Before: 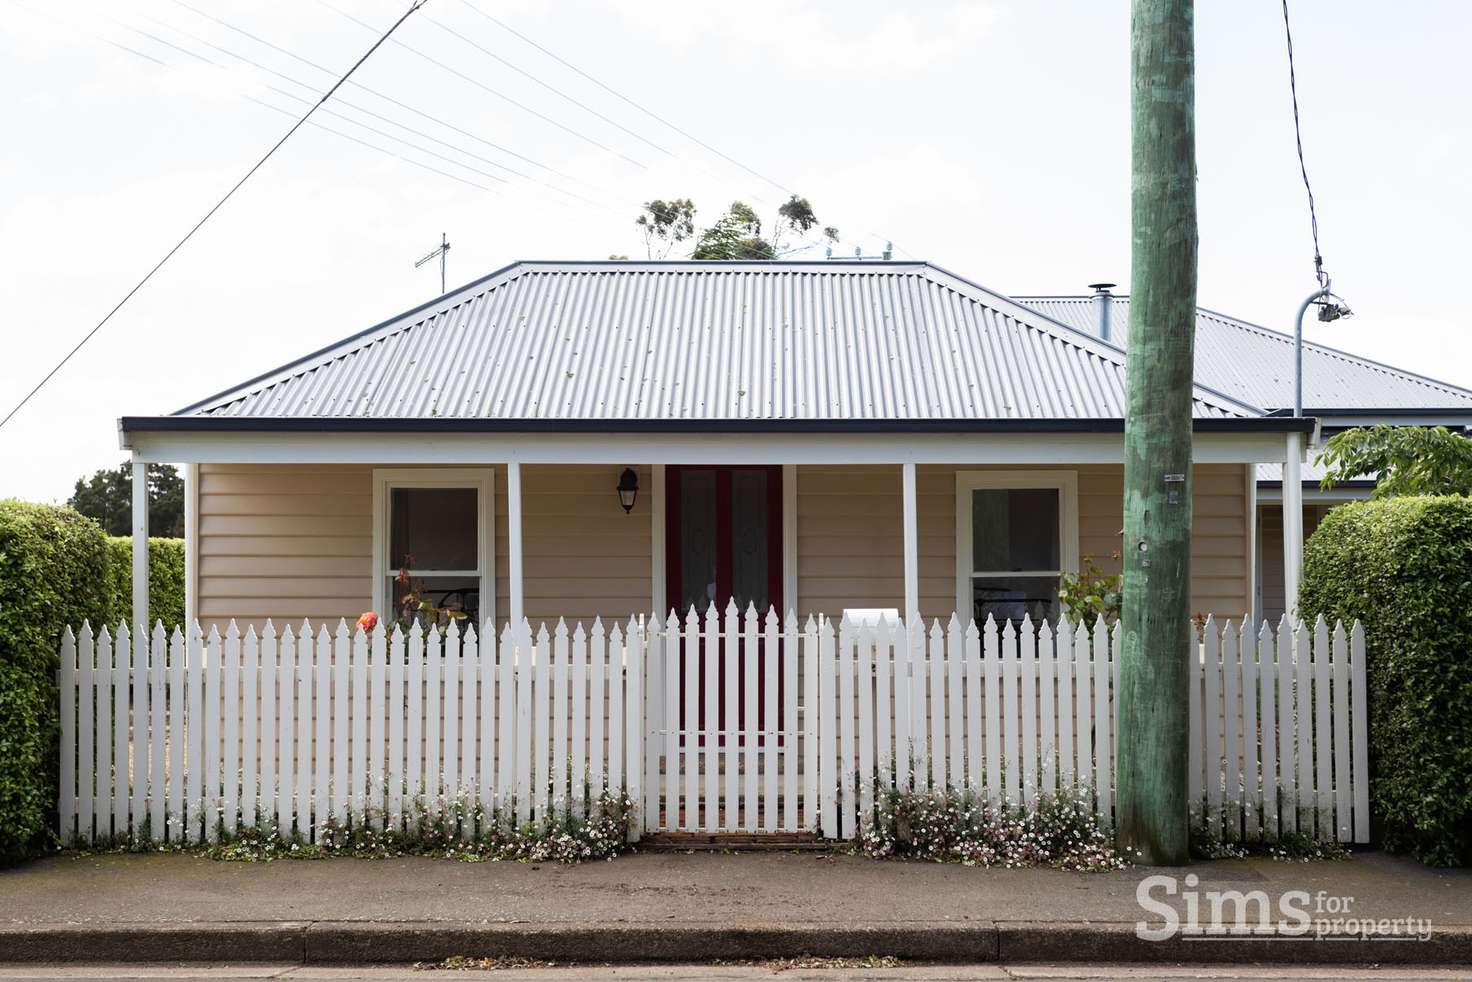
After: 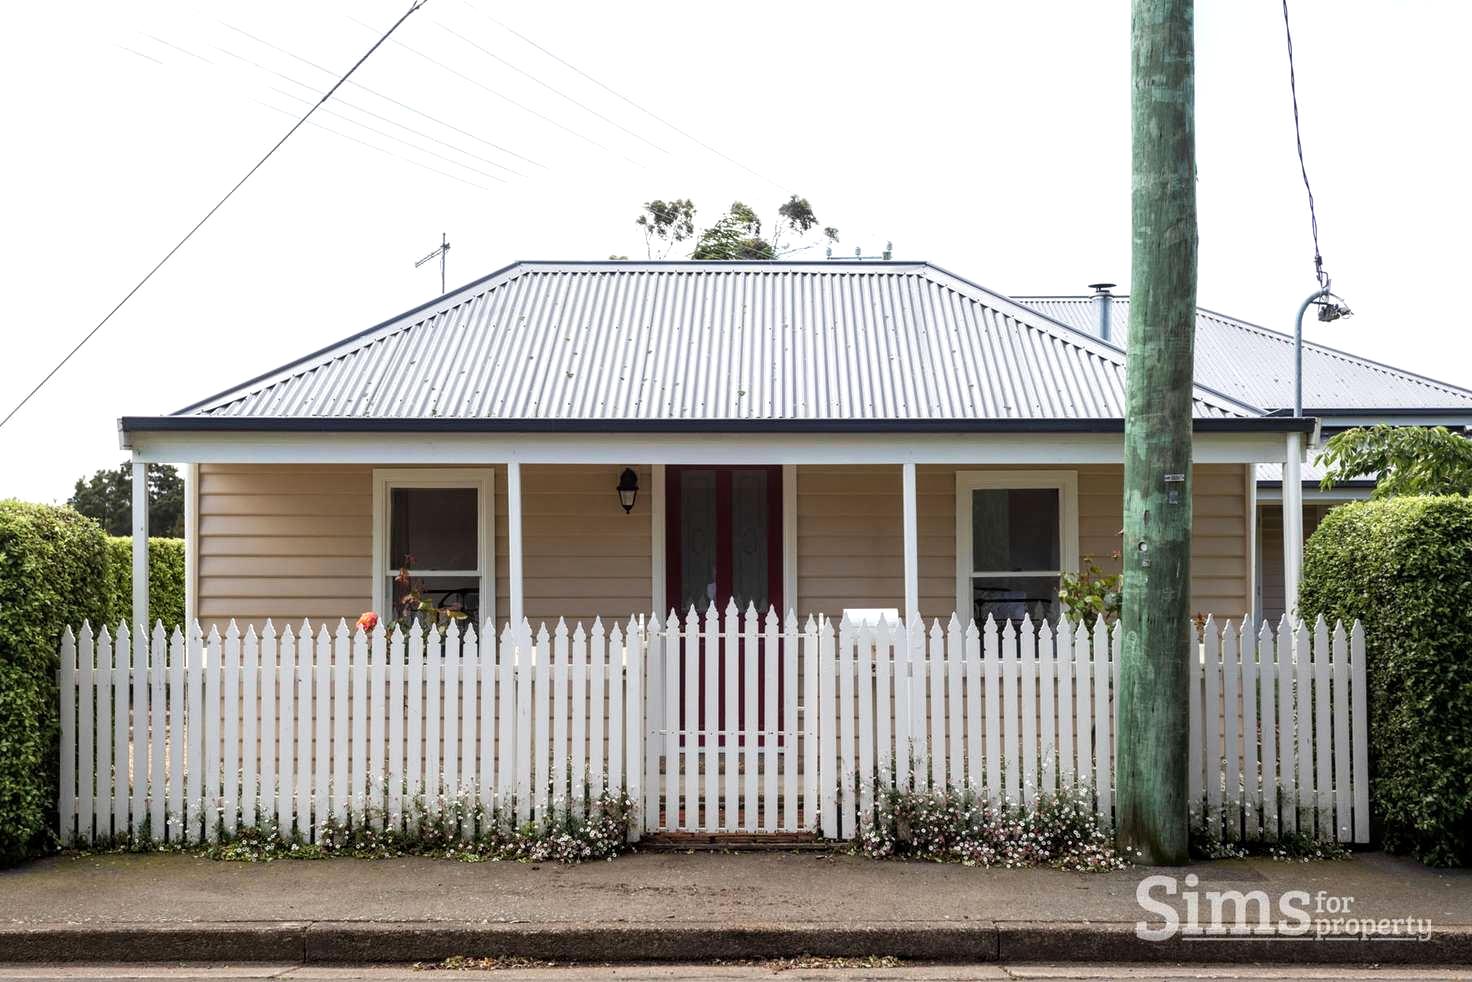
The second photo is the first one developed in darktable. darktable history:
levels: levels [0, 0.476, 0.951]
local contrast: on, module defaults
